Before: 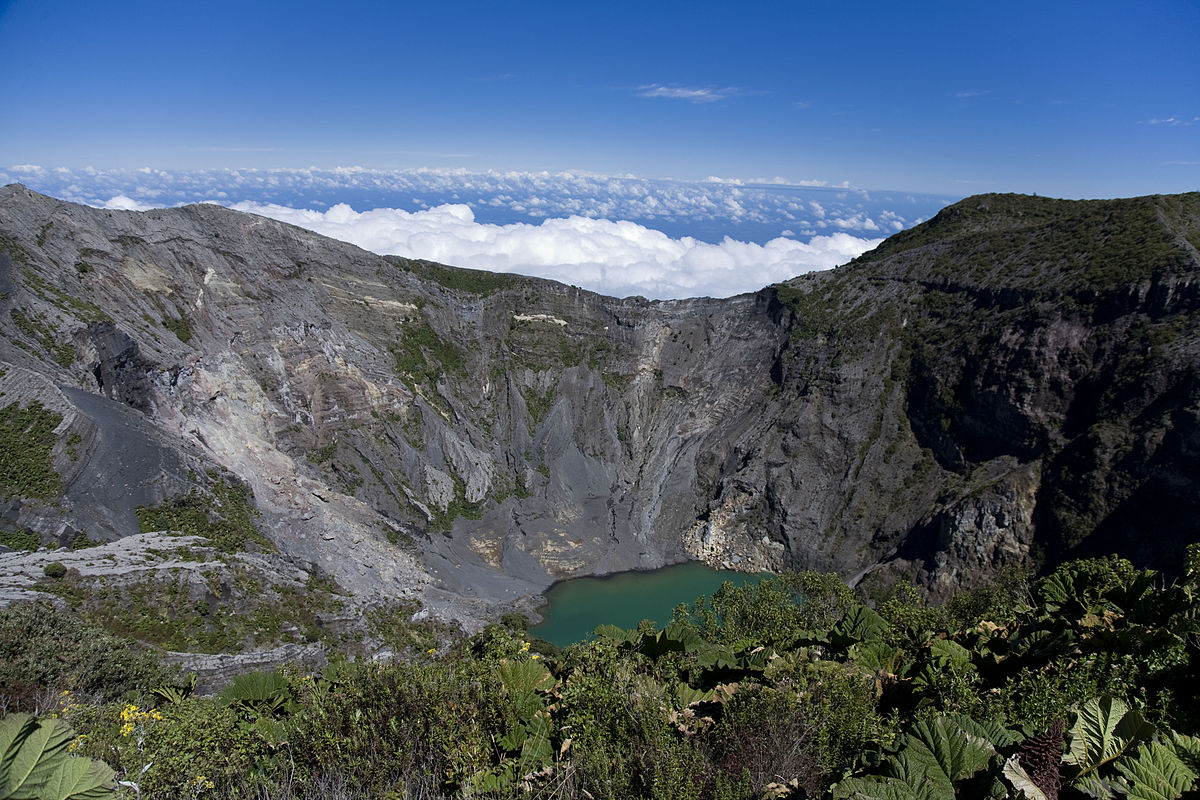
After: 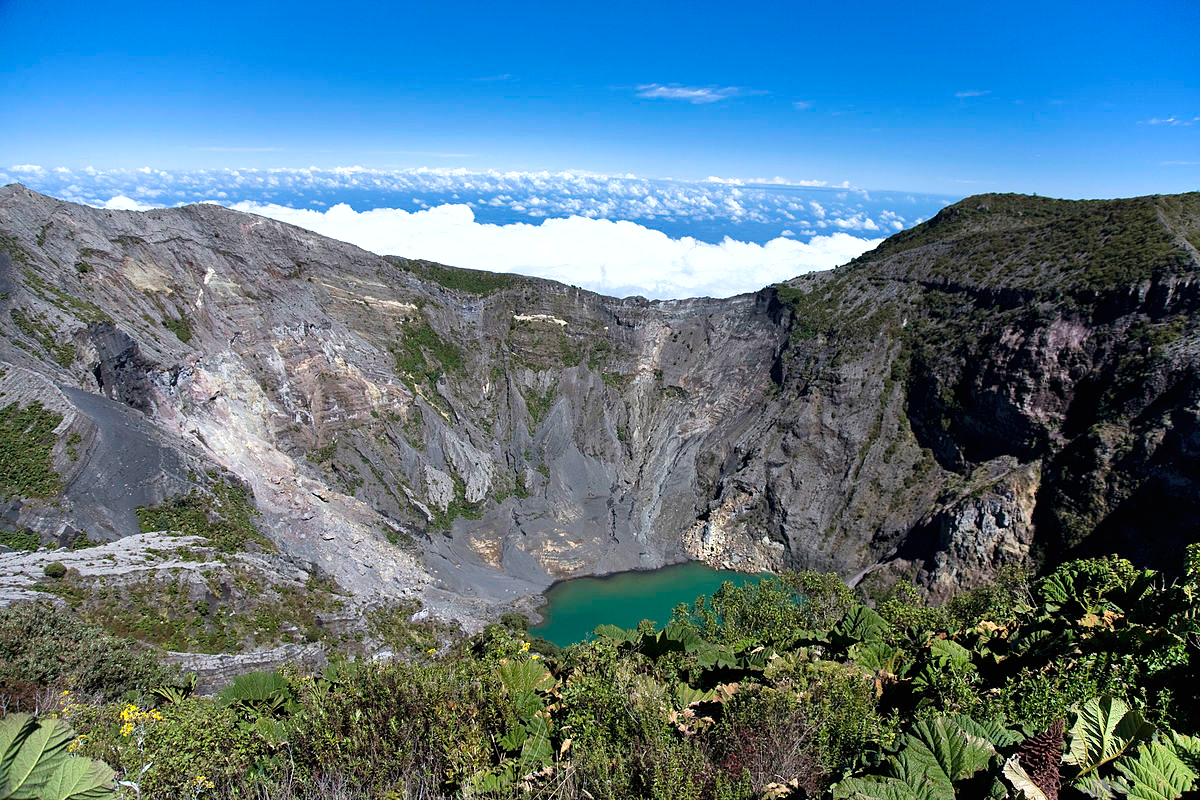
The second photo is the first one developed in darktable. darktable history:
shadows and highlights: low approximation 0.01, soften with gaussian
exposure: black level correction 0, exposure 0.7 EV, compensate exposure bias true, compensate highlight preservation false
